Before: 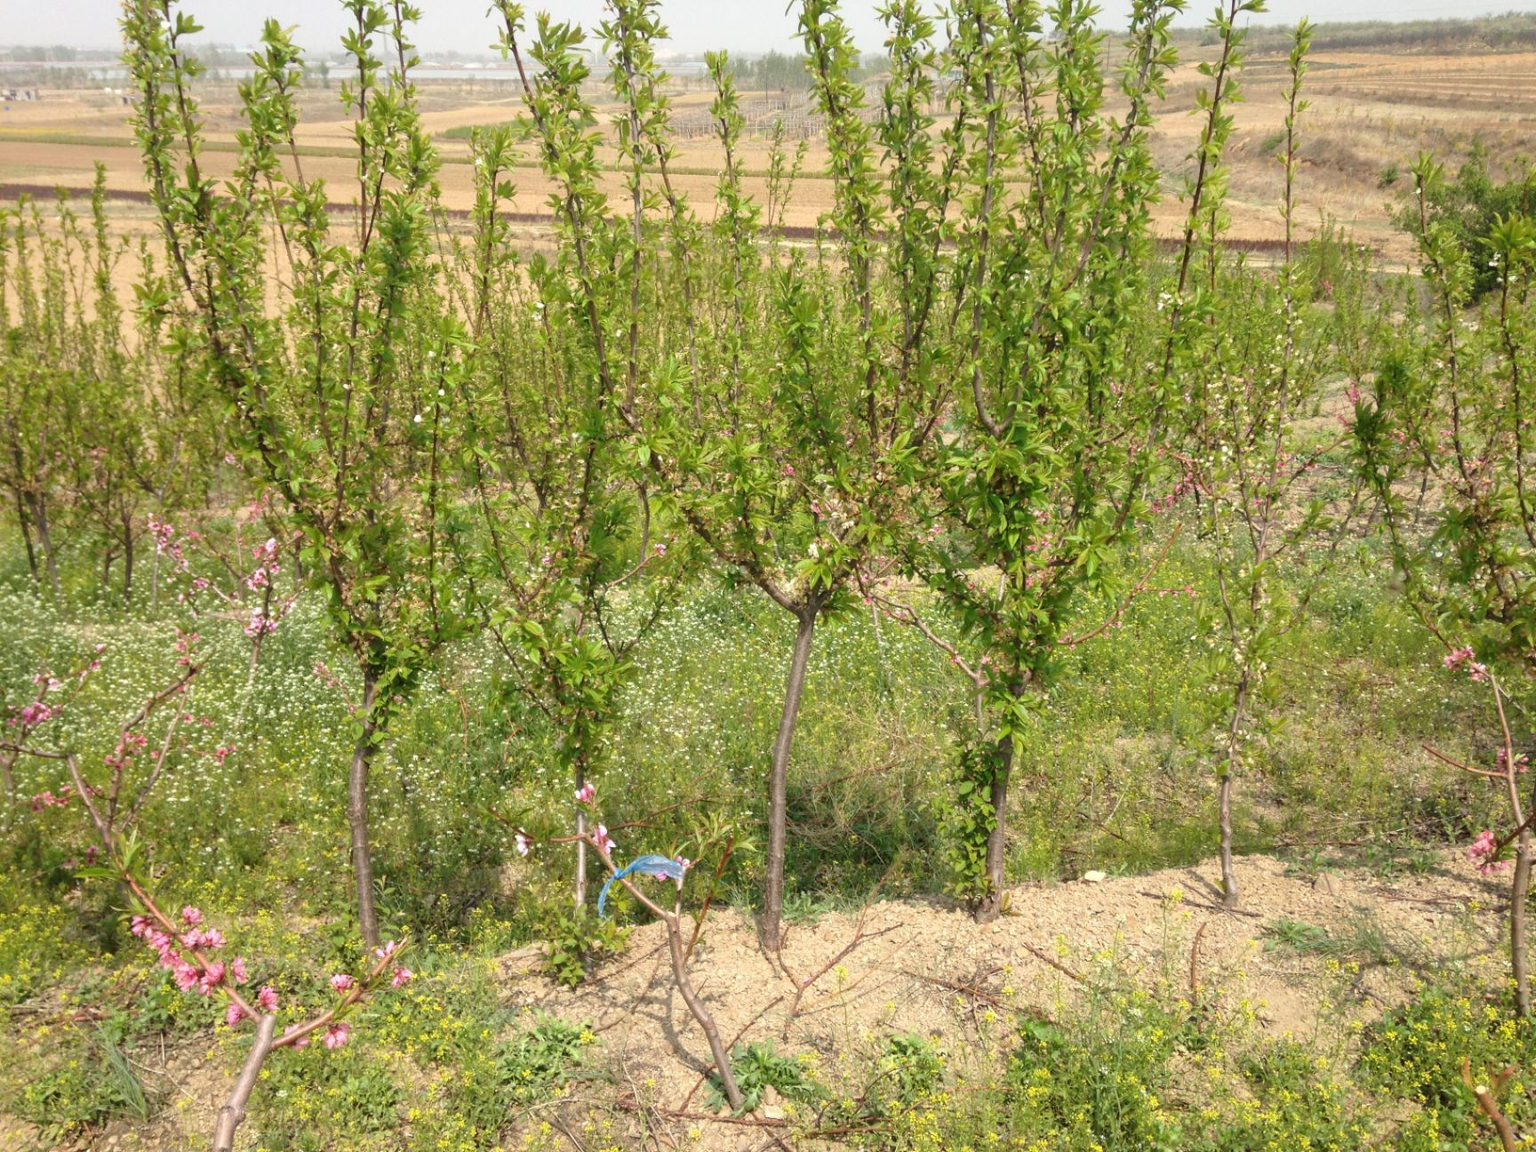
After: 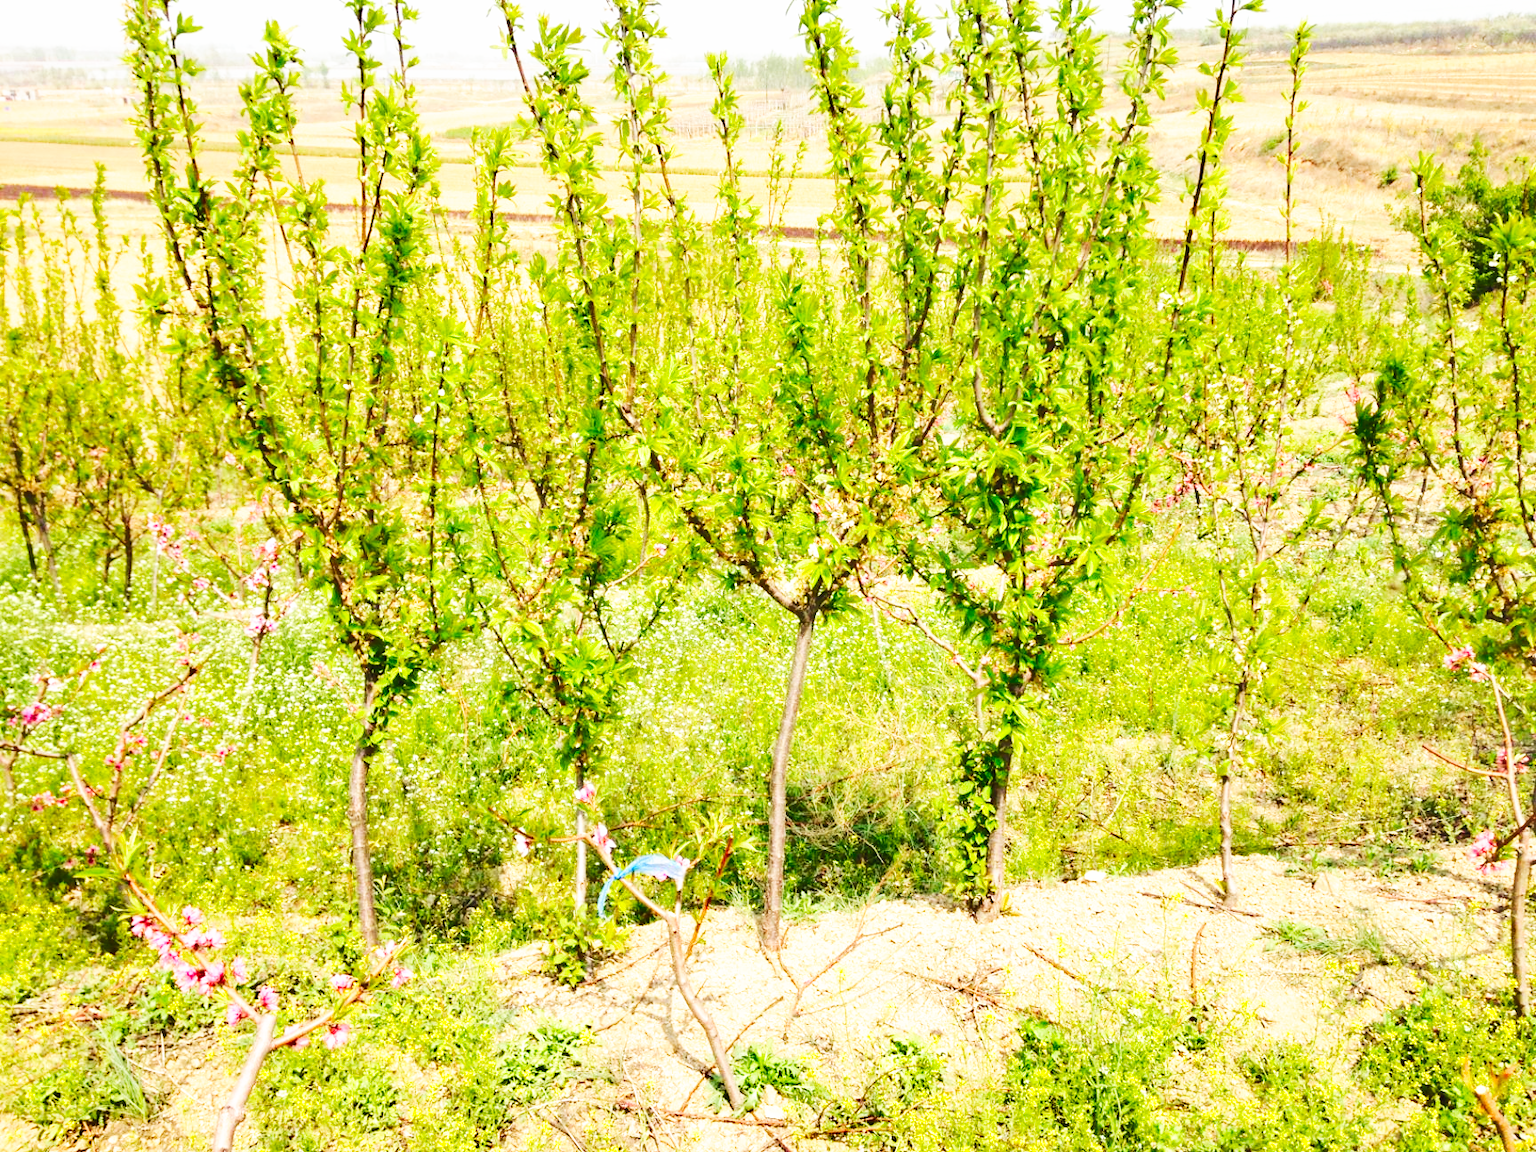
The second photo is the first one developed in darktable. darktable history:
contrast brightness saturation: contrast 0.1, brightness 0.3, saturation 0.14
shadows and highlights: low approximation 0.01, soften with gaussian
base curve: curves: ch0 [(0, 0) (0.007, 0.004) (0.027, 0.03) (0.046, 0.07) (0.207, 0.54) (0.442, 0.872) (0.673, 0.972) (1, 1)], preserve colors none
